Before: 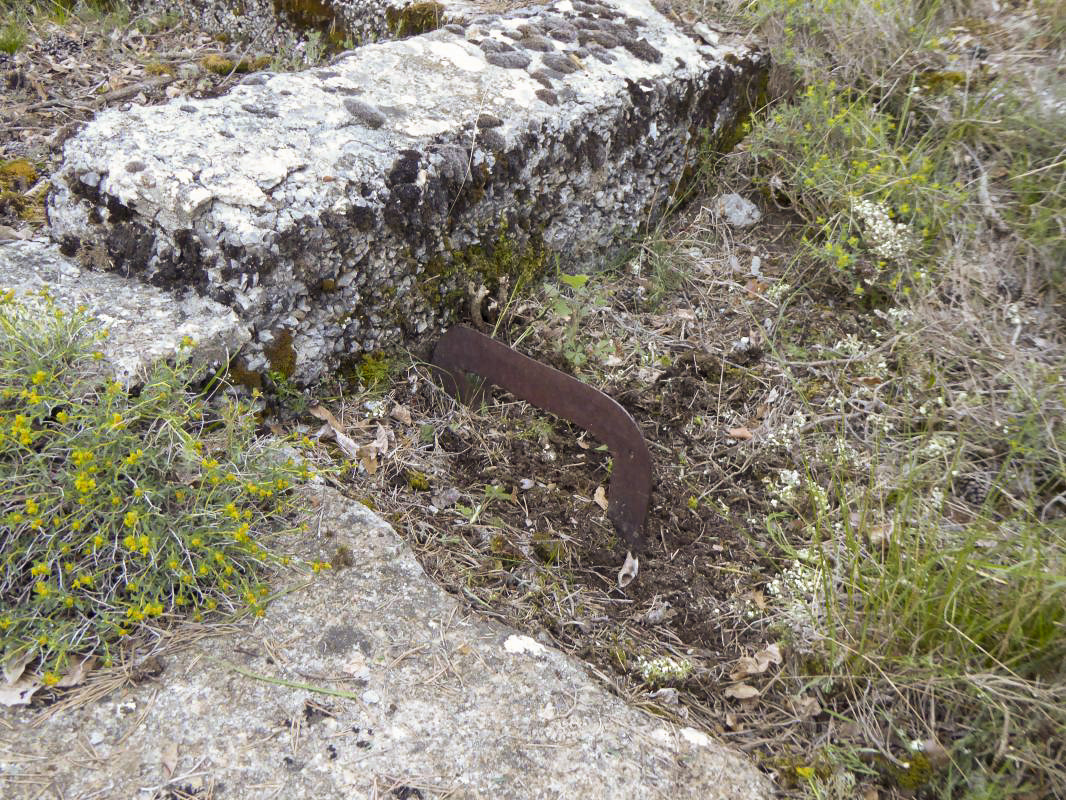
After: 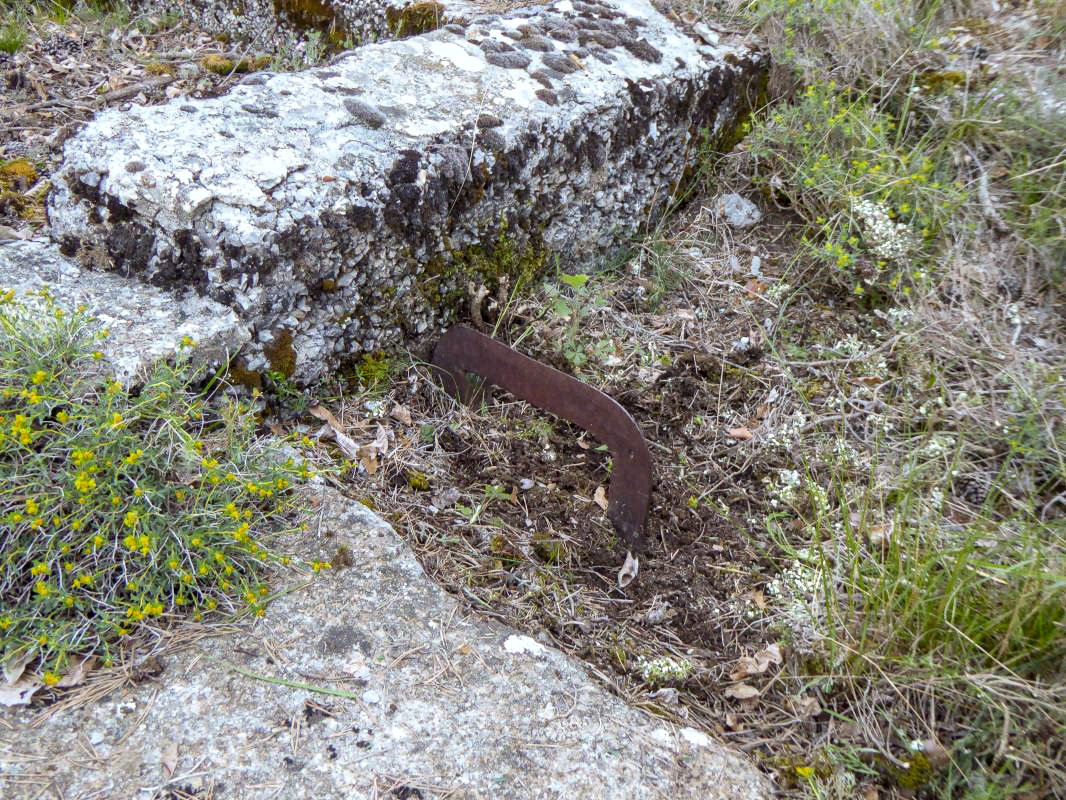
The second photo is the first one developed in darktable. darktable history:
white balance: red 0.967, blue 1.049
local contrast: on, module defaults
